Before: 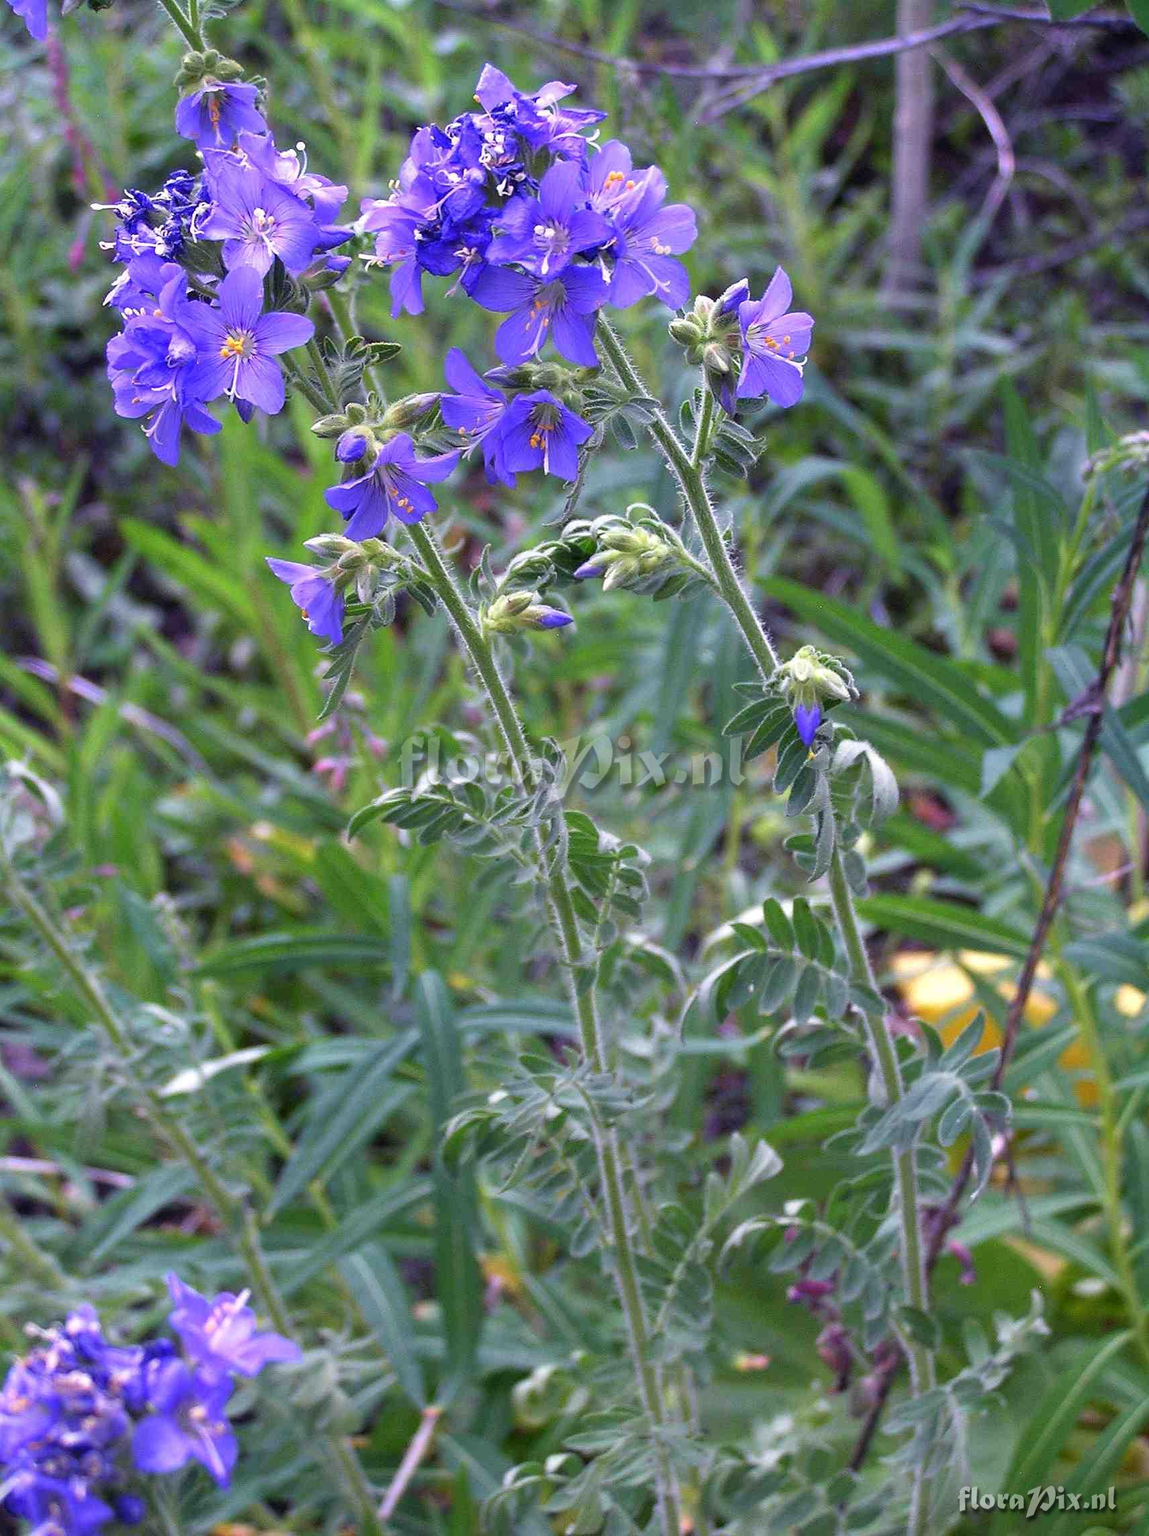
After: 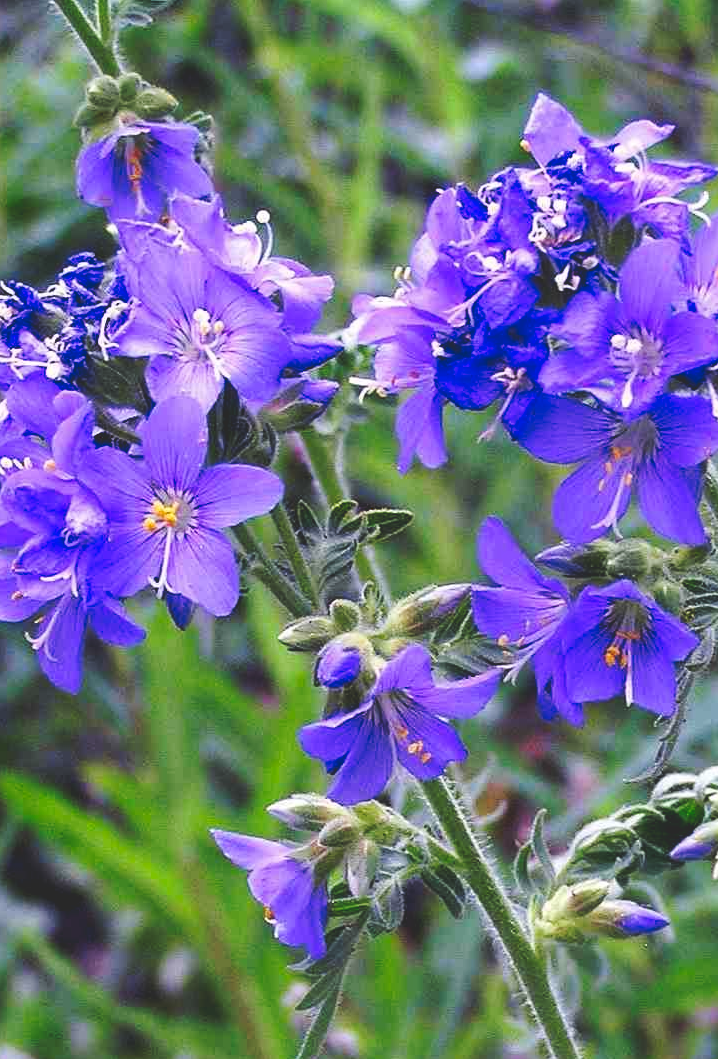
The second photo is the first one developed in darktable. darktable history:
crop and rotate: left 10.817%, top 0.062%, right 47.194%, bottom 53.626%
tone curve: curves: ch0 [(0, 0) (0.003, 0.161) (0.011, 0.161) (0.025, 0.161) (0.044, 0.161) (0.069, 0.161) (0.1, 0.161) (0.136, 0.163) (0.177, 0.179) (0.224, 0.207) (0.277, 0.243) (0.335, 0.292) (0.399, 0.361) (0.468, 0.452) (0.543, 0.547) (0.623, 0.638) (0.709, 0.731) (0.801, 0.826) (0.898, 0.911) (1, 1)], preserve colors none
